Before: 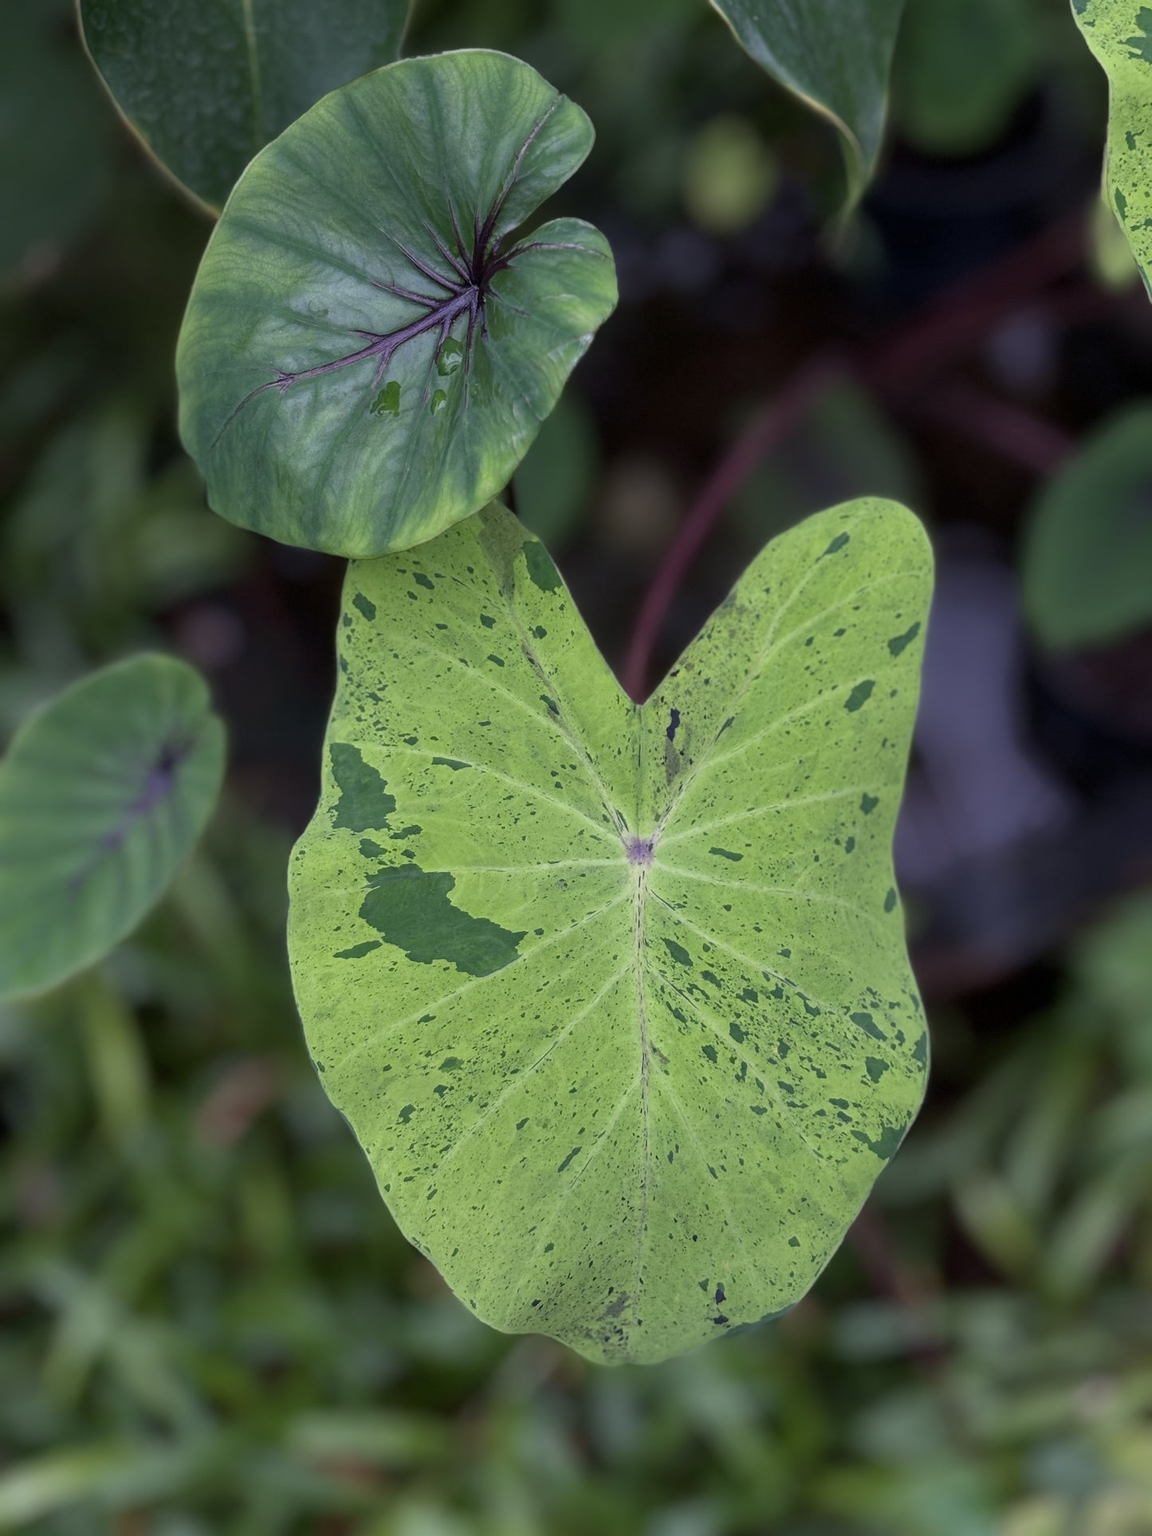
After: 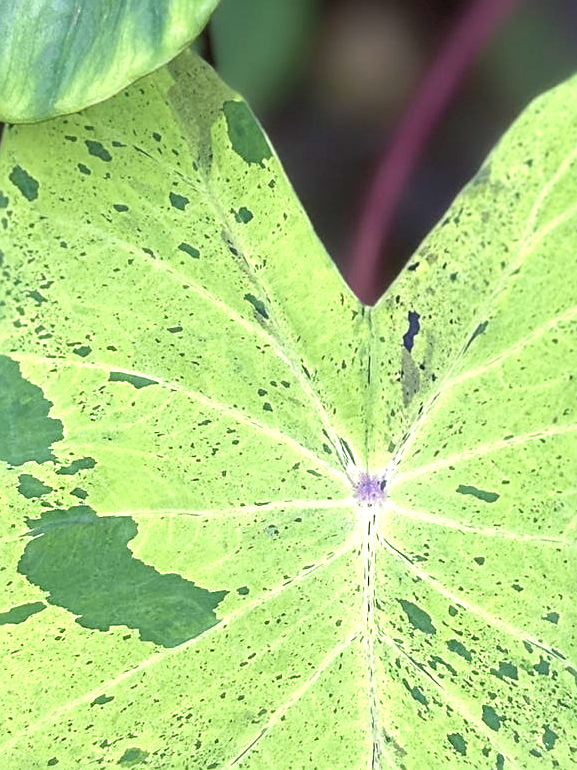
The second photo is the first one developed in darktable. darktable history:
tone equalizer: on, module defaults
exposure: black level correction 0, exposure 1.198 EV, compensate exposure bias true, compensate highlight preservation false
sharpen: on, module defaults
base curve: curves: ch0 [(0, 0) (0.283, 0.295) (1, 1)], preserve colors none
velvia: on, module defaults
crop: left 30%, top 30%, right 30%, bottom 30%
